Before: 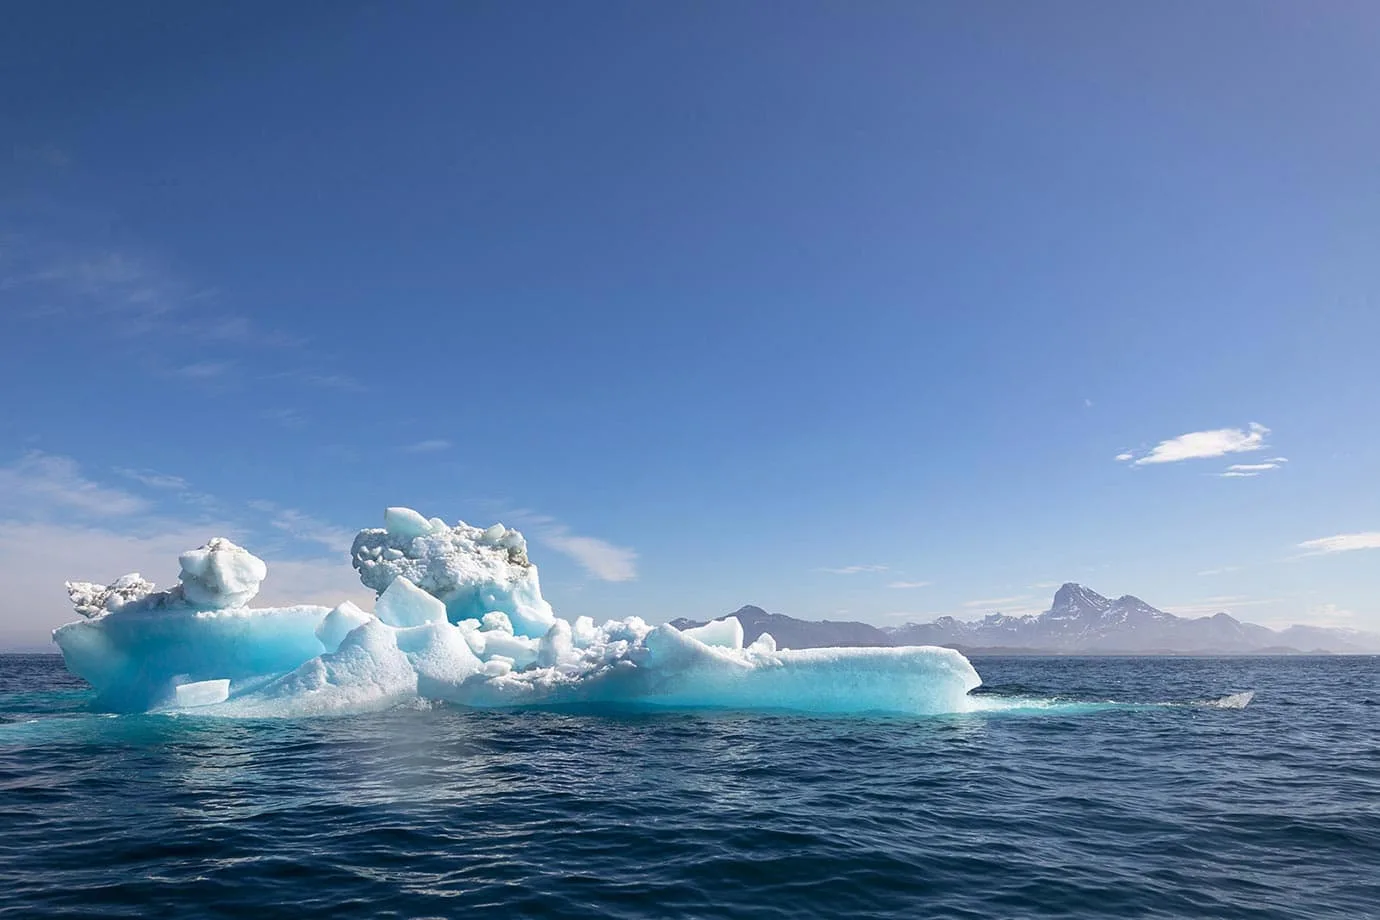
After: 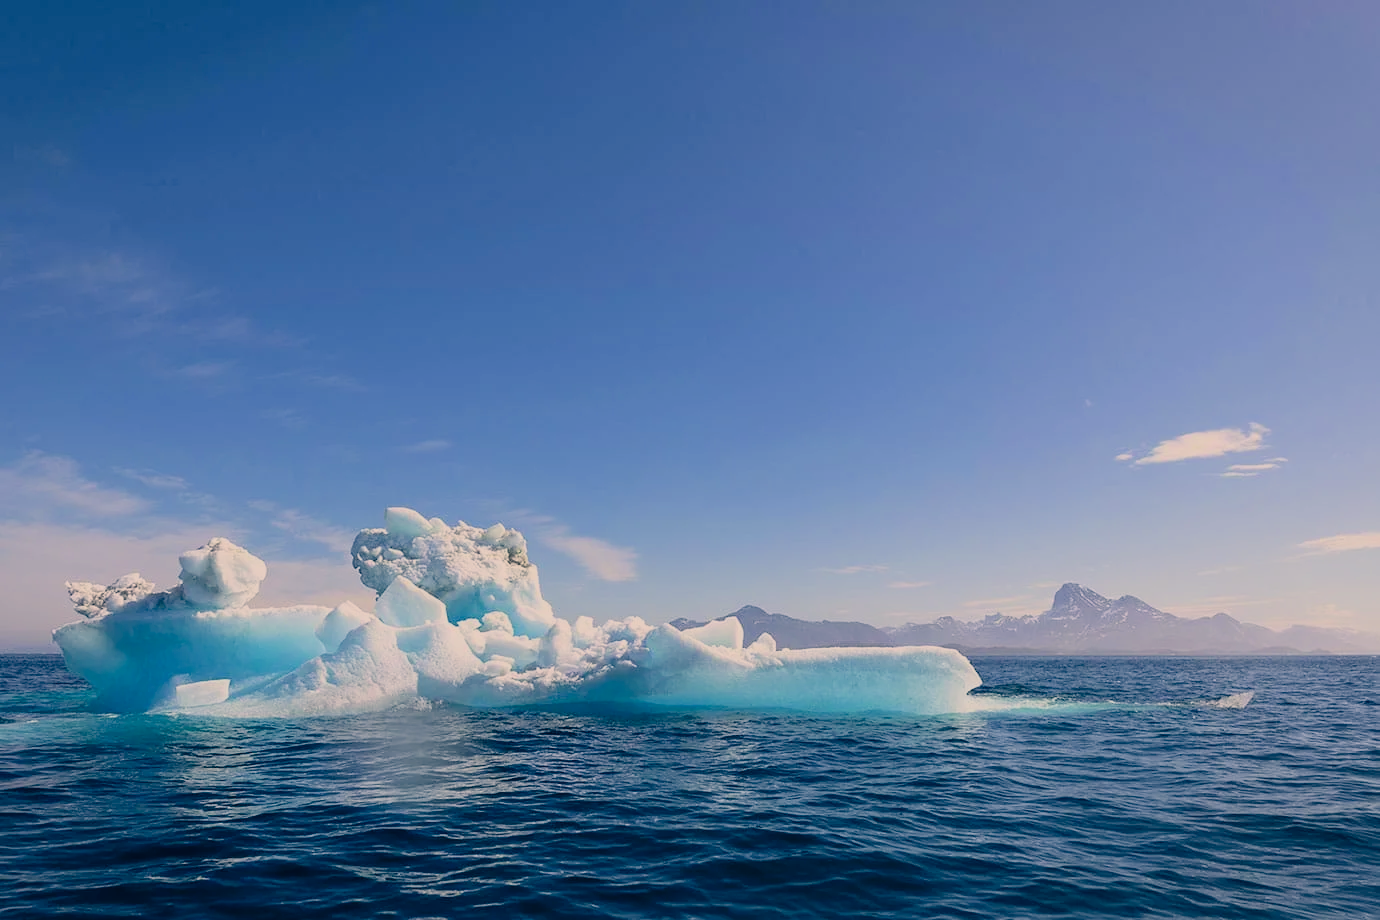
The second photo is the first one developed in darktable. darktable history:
filmic rgb: black relative exposure -7.65 EV, white relative exposure 4.56 EV, hardness 3.61, color science v6 (2022)
color correction: highlights a* 10.32, highlights b* 14.66, shadows a* -9.59, shadows b* -15.02
